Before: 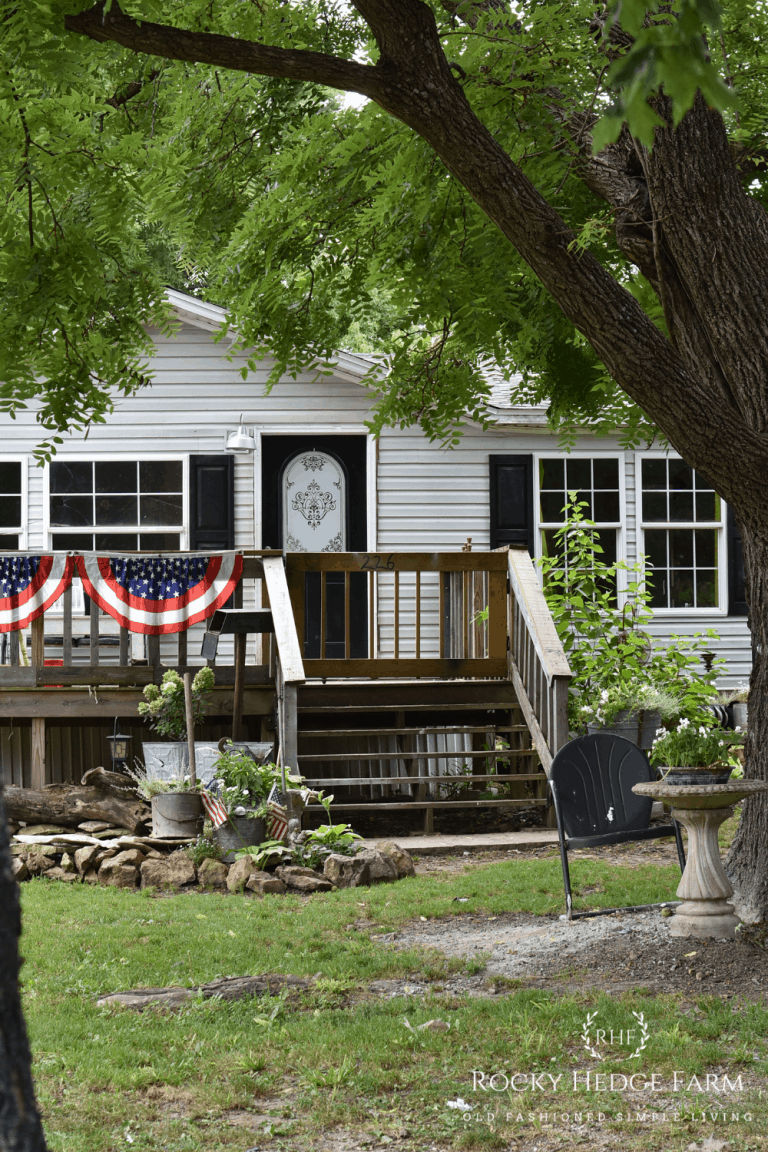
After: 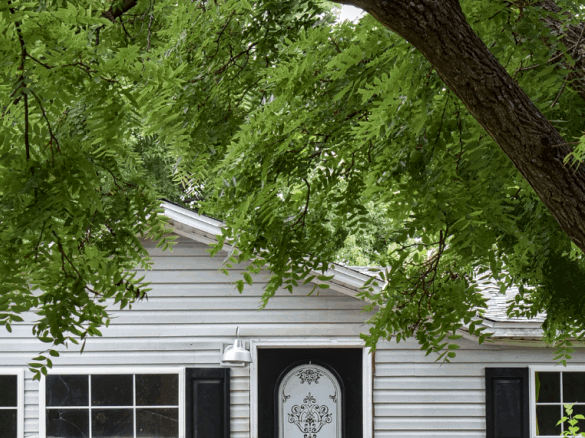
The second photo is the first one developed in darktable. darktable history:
local contrast: on, module defaults
crop: left 0.579%, top 7.627%, right 23.167%, bottom 54.275%
